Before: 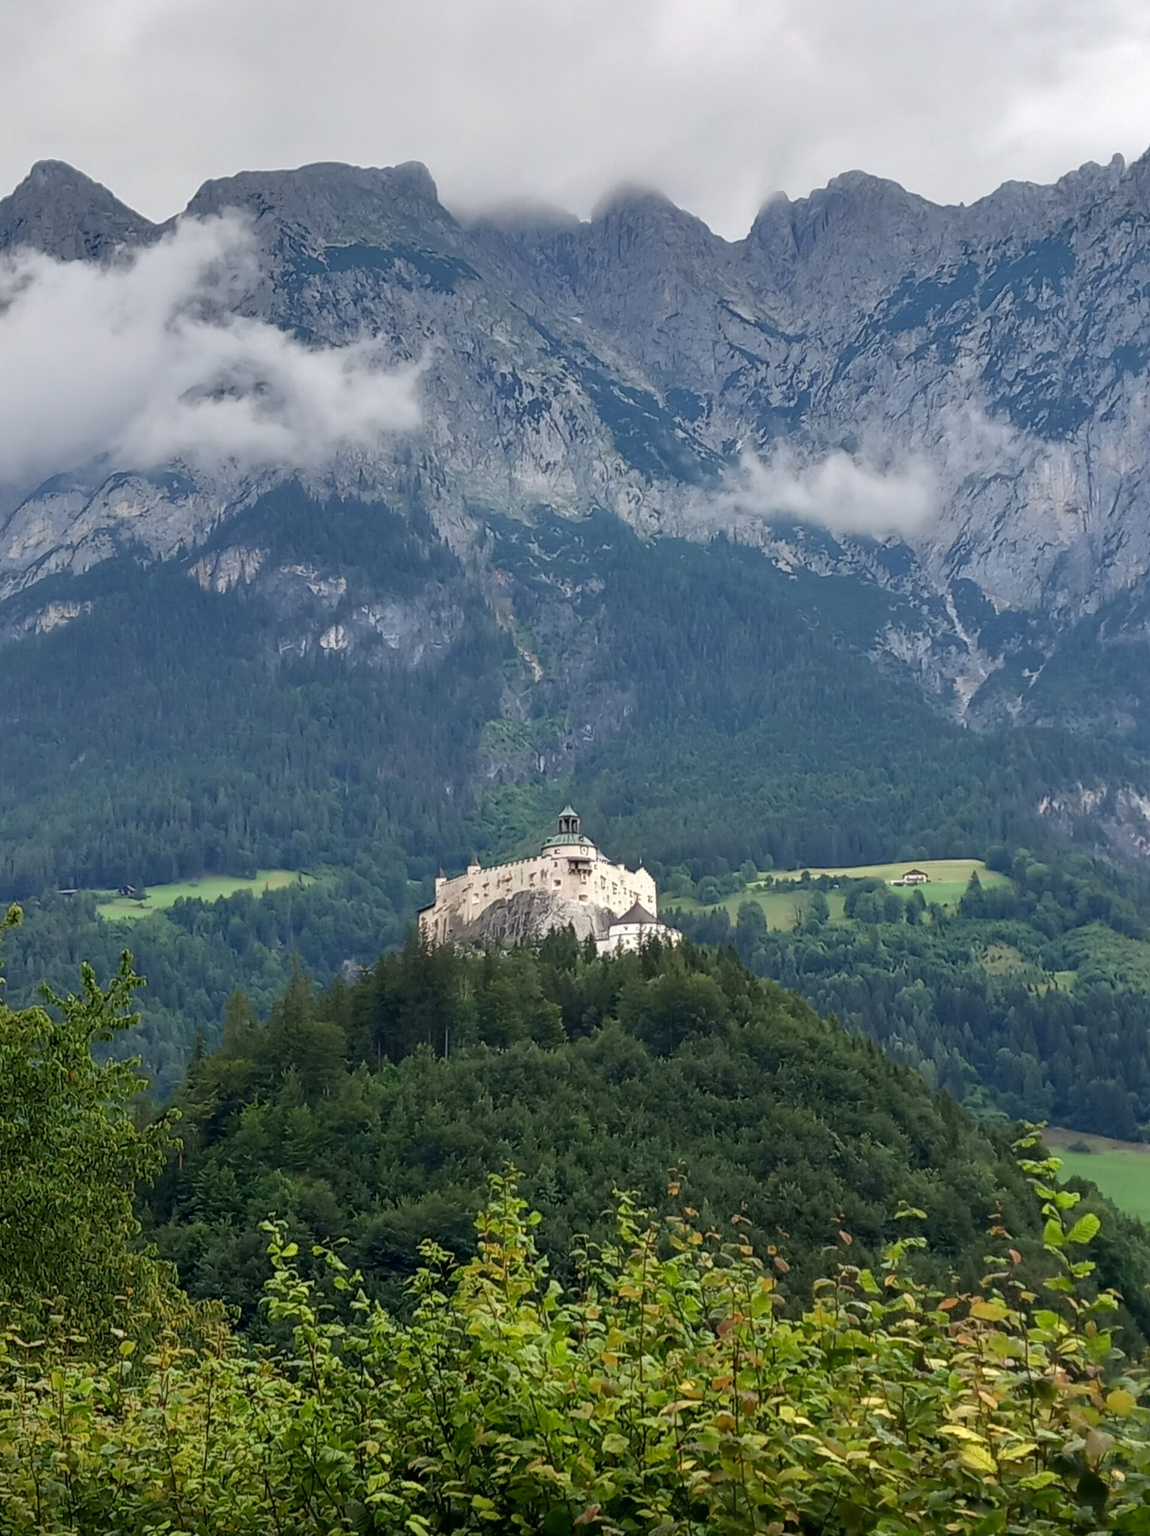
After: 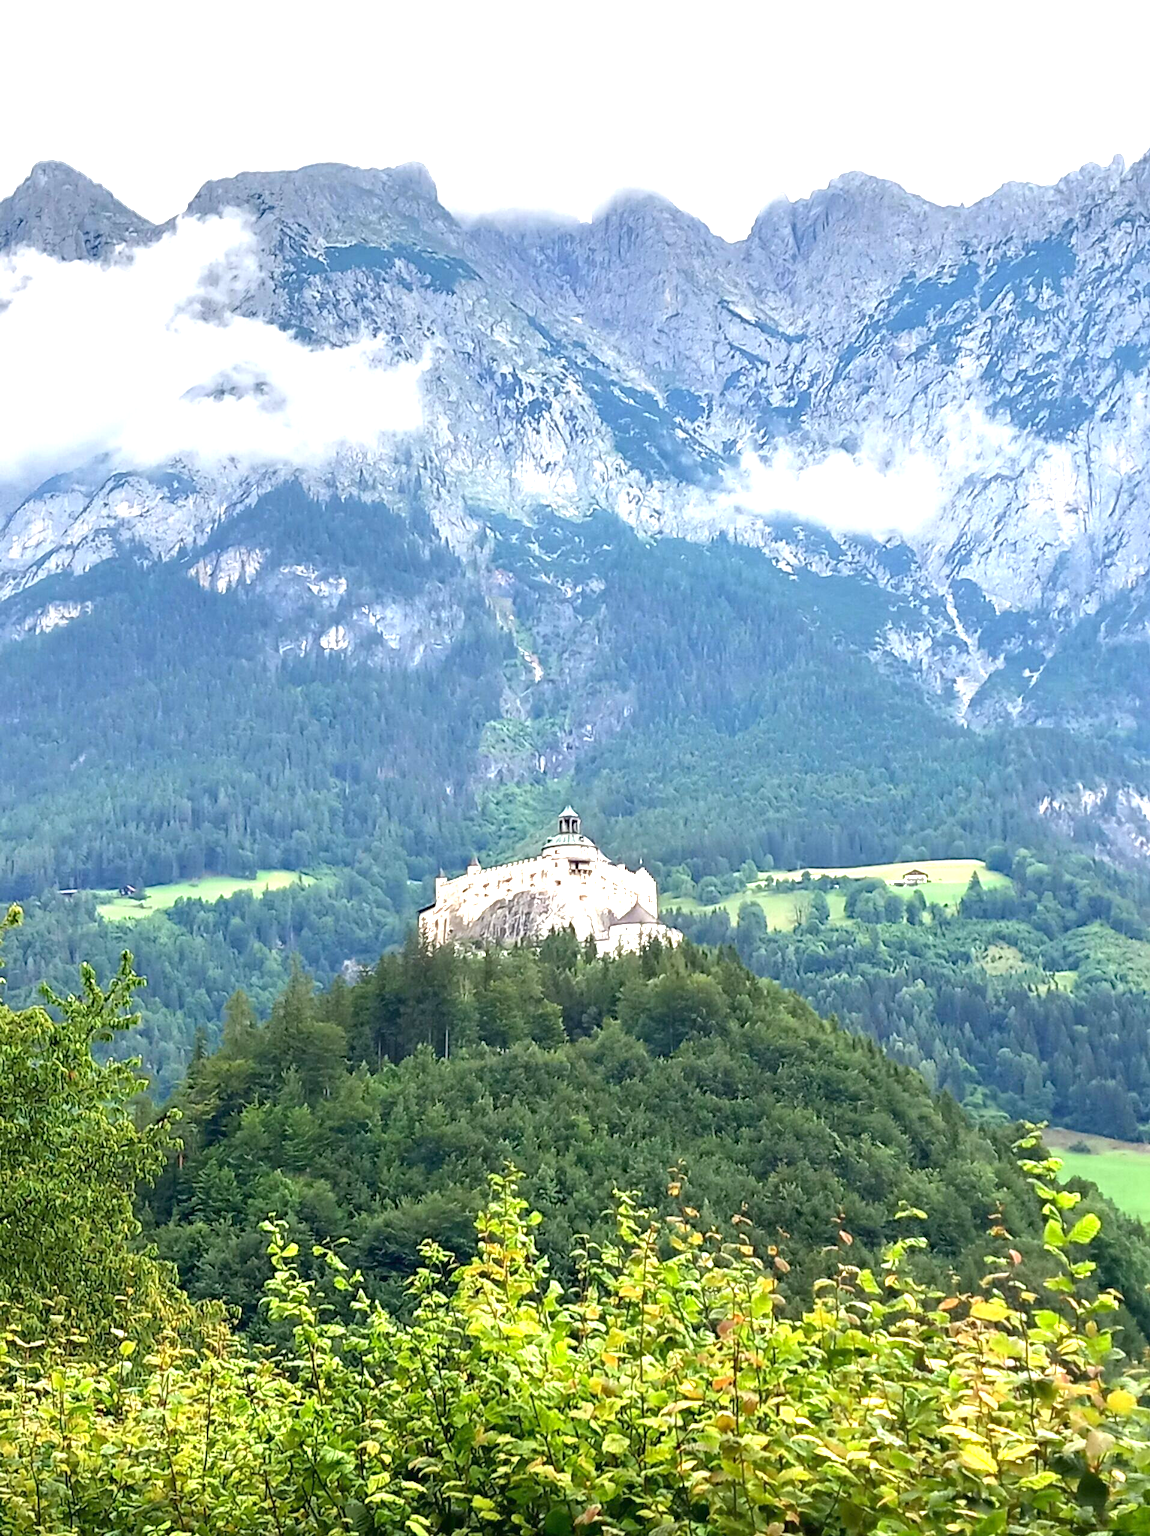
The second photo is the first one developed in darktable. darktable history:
haze removal: strength 0.131, distance 0.255, compatibility mode true, adaptive false
exposure: black level correction 0, exposure 1.669 EV, compensate exposure bias true, compensate highlight preservation false
